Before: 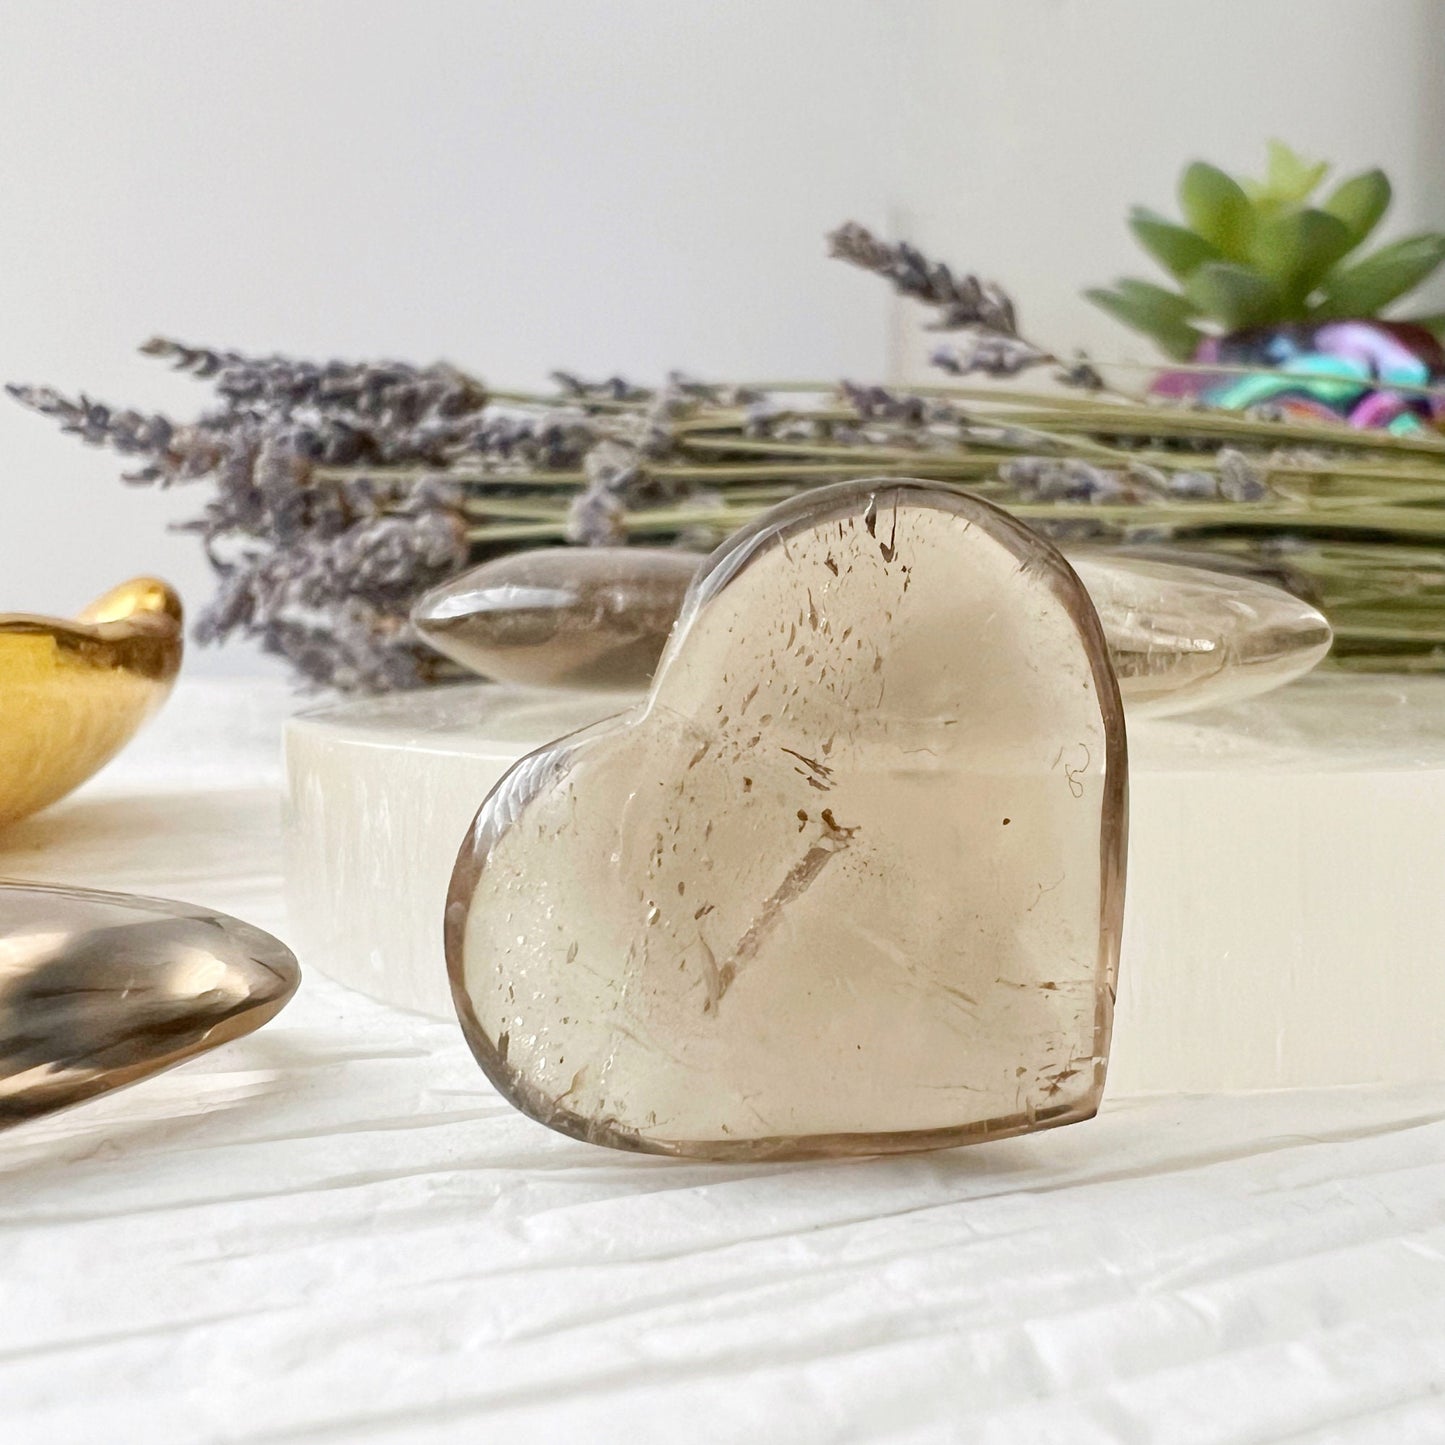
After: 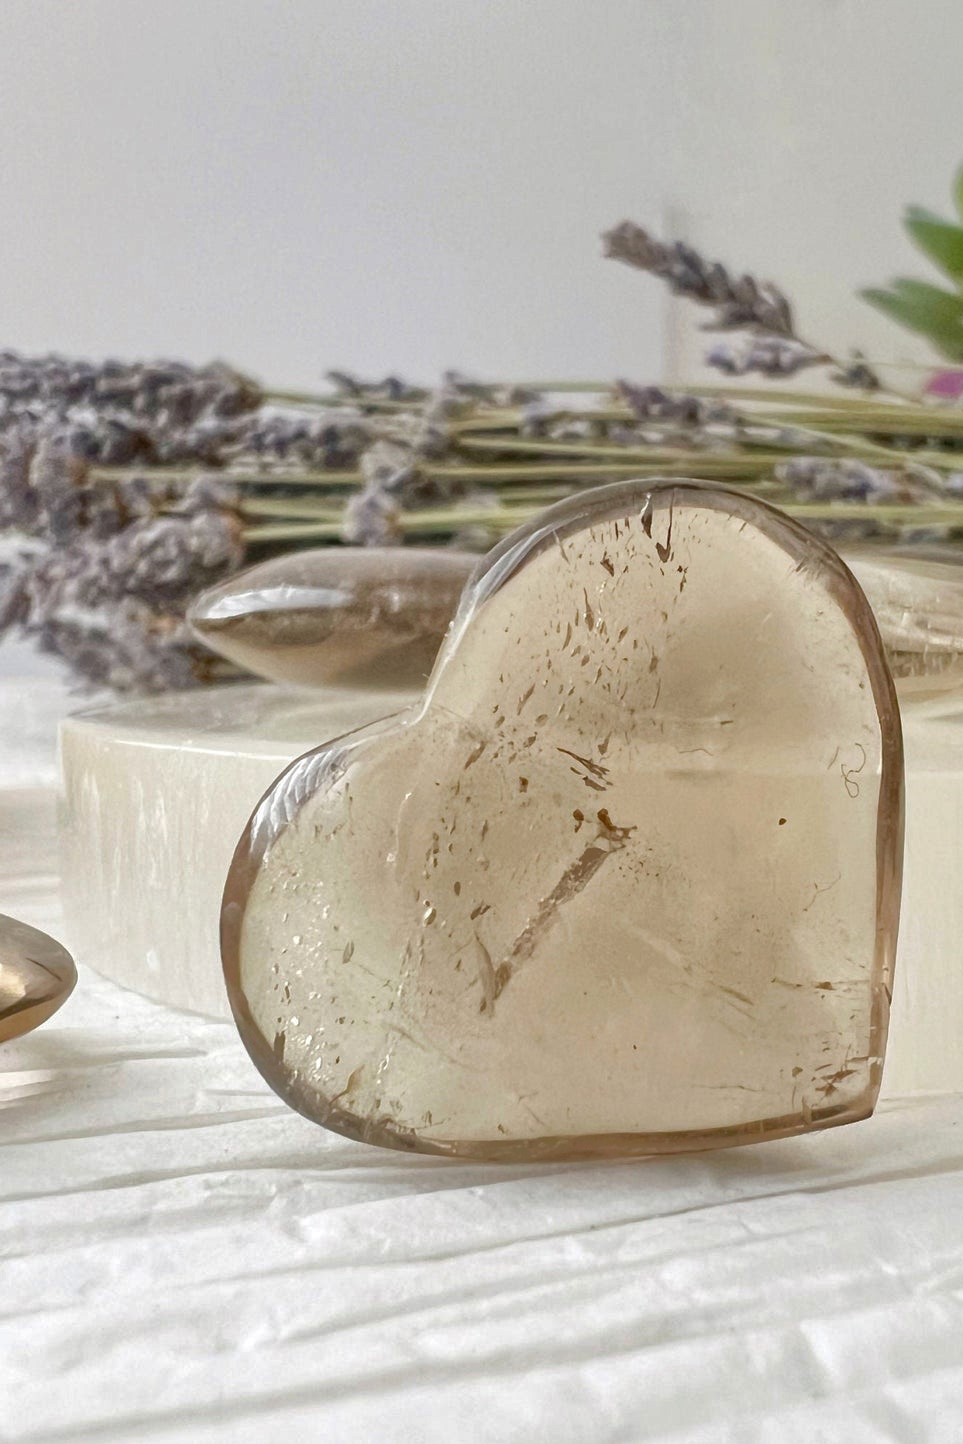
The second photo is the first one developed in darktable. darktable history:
local contrast: detail 110%
shadows and highlights: on, module defaults
crop and rotate: left 15.546%, right 17.787%
